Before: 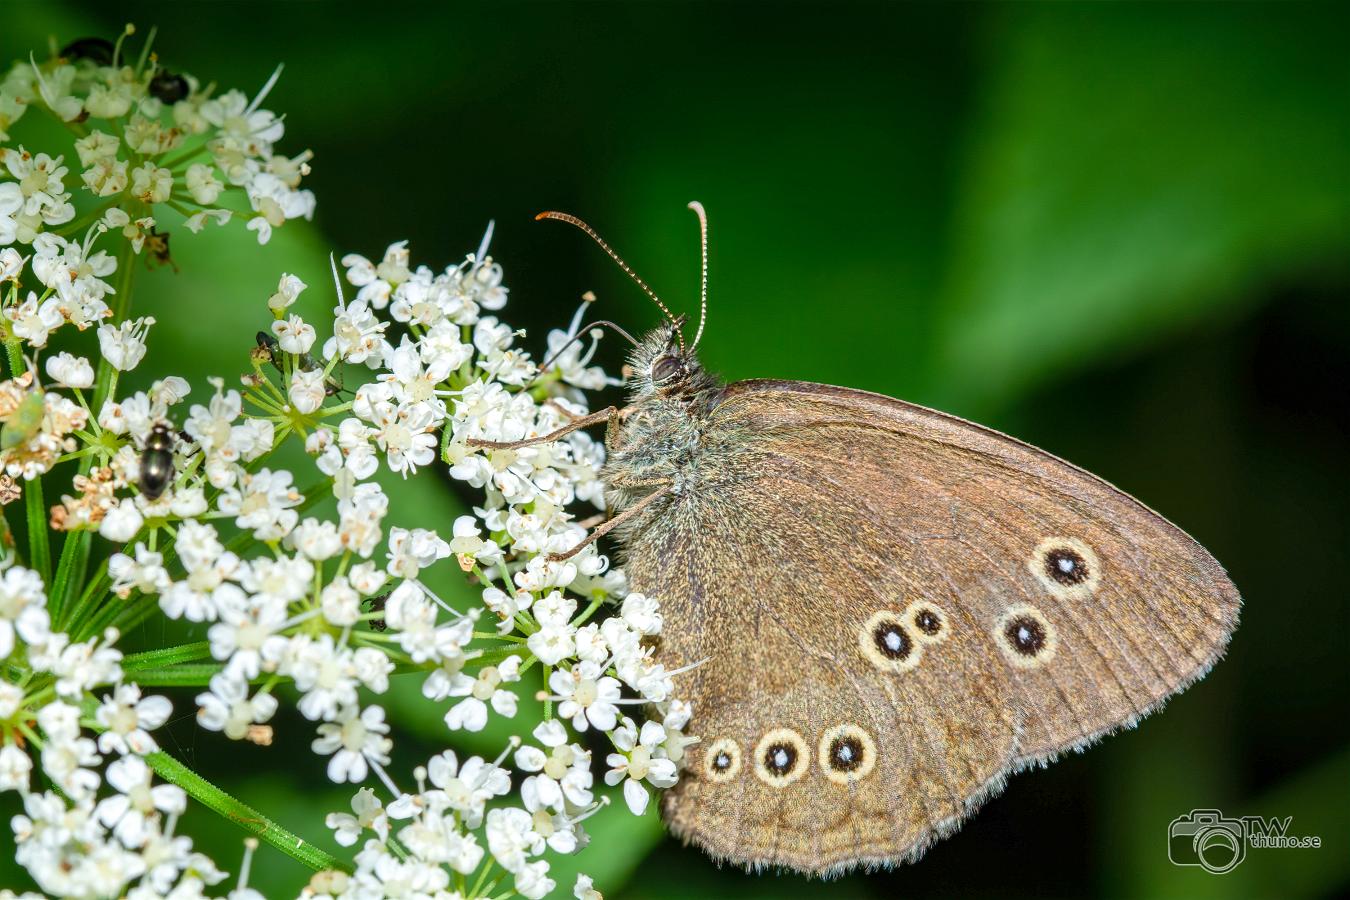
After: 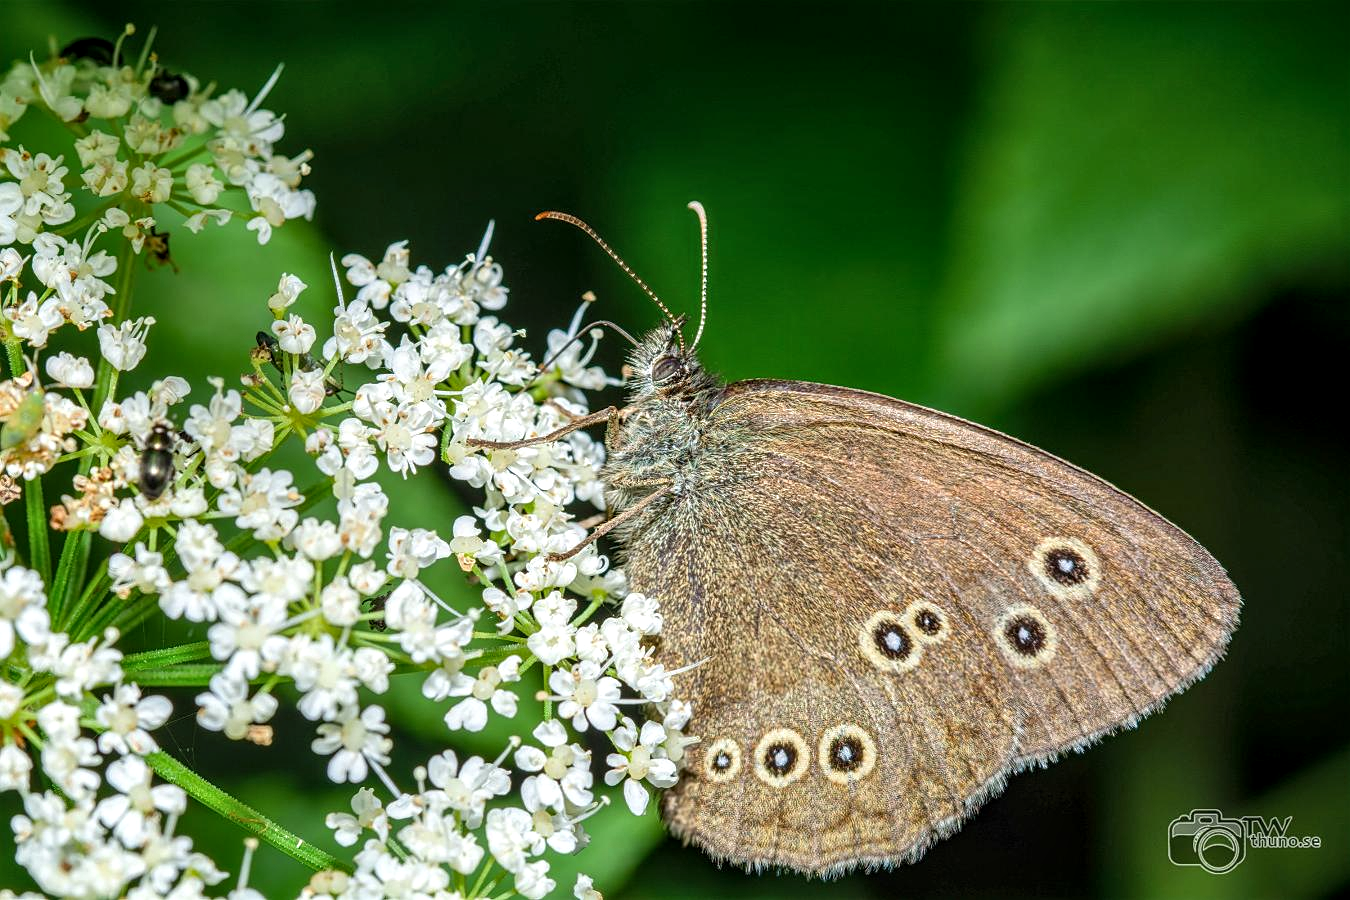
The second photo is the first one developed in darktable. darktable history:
exposure: compensate highlight preservation false
local contrast: detail 130%
sharpen: amount 0.213
